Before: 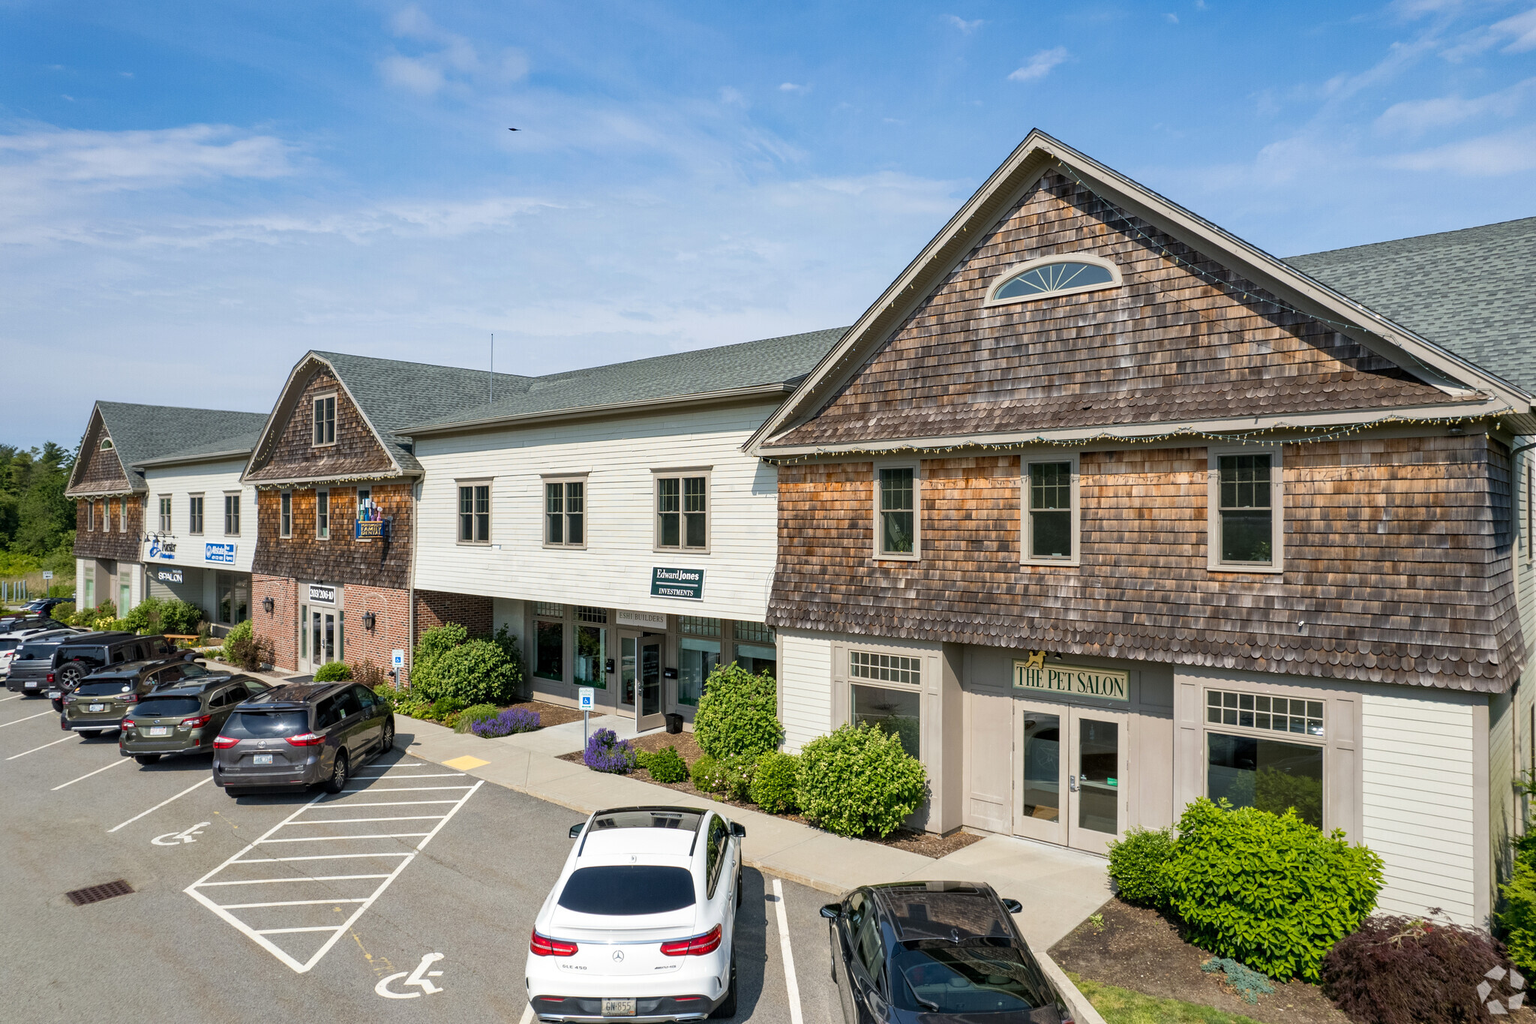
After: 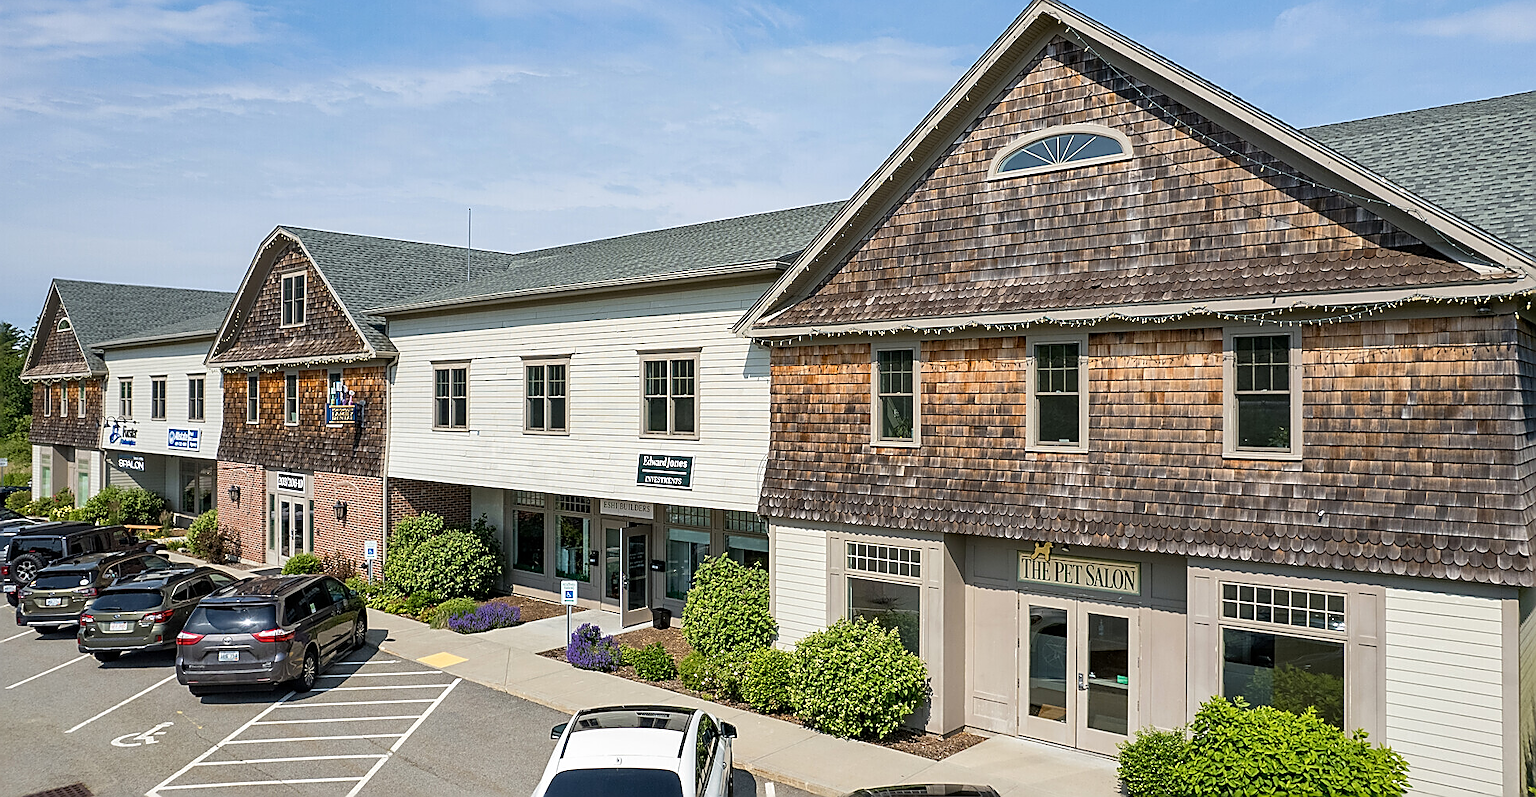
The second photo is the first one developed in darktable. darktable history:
sharpen: radius 1.685, amount 1.294
crop and rotate: left 2.991%, top 13.302%, right 1.981%, bottom 12.636%
